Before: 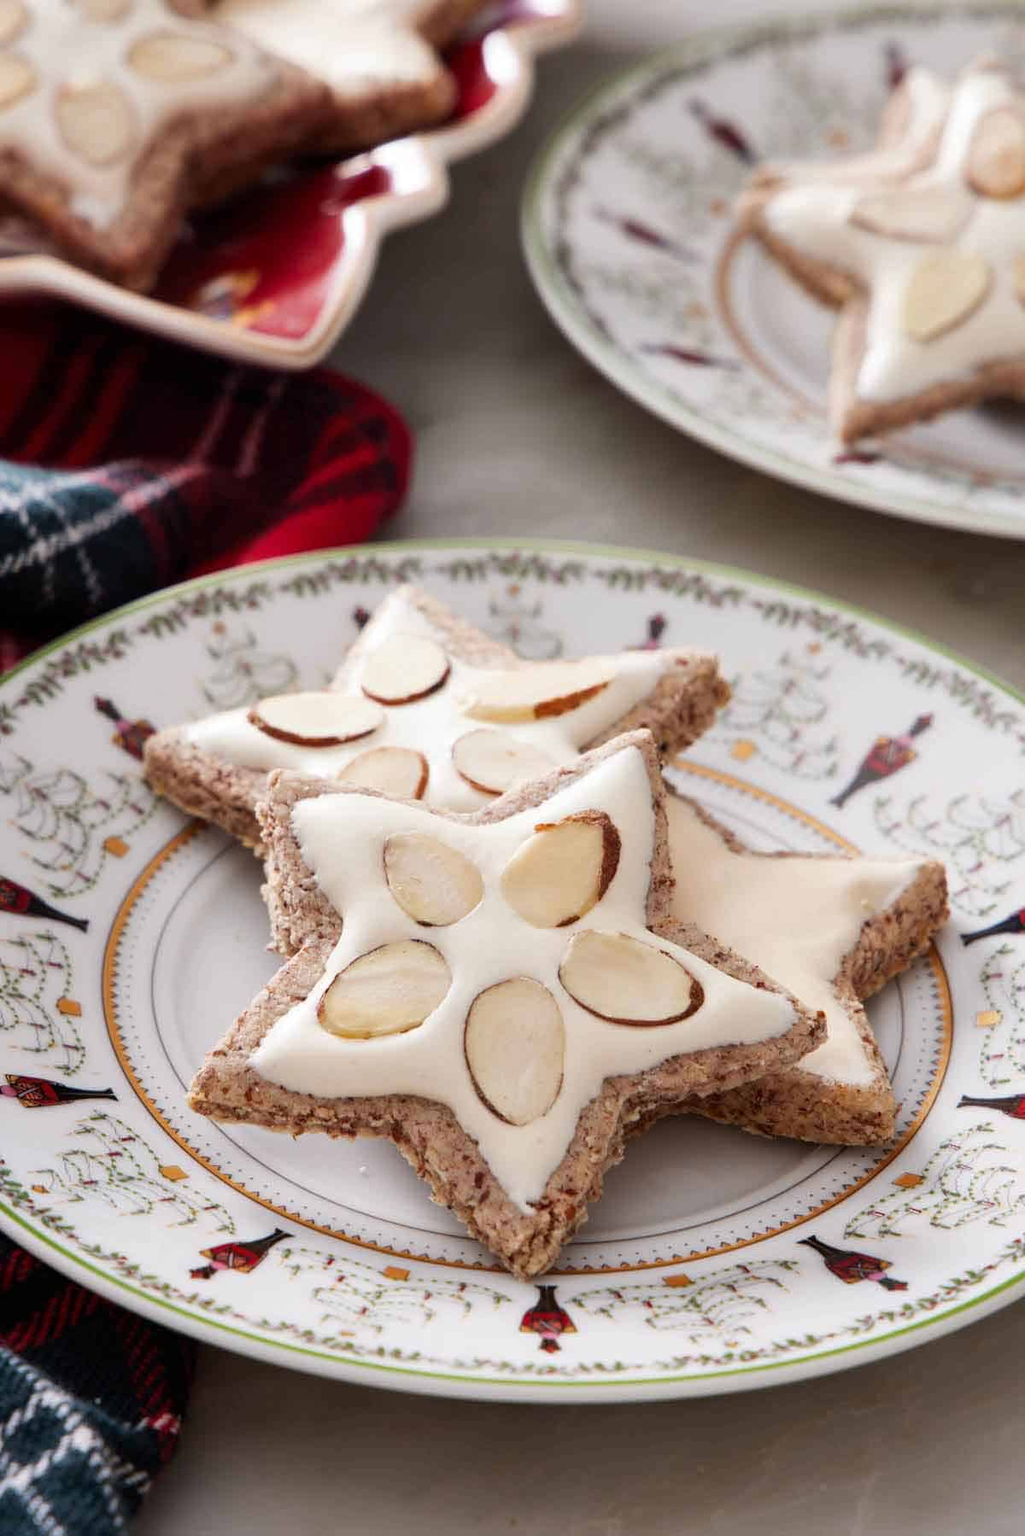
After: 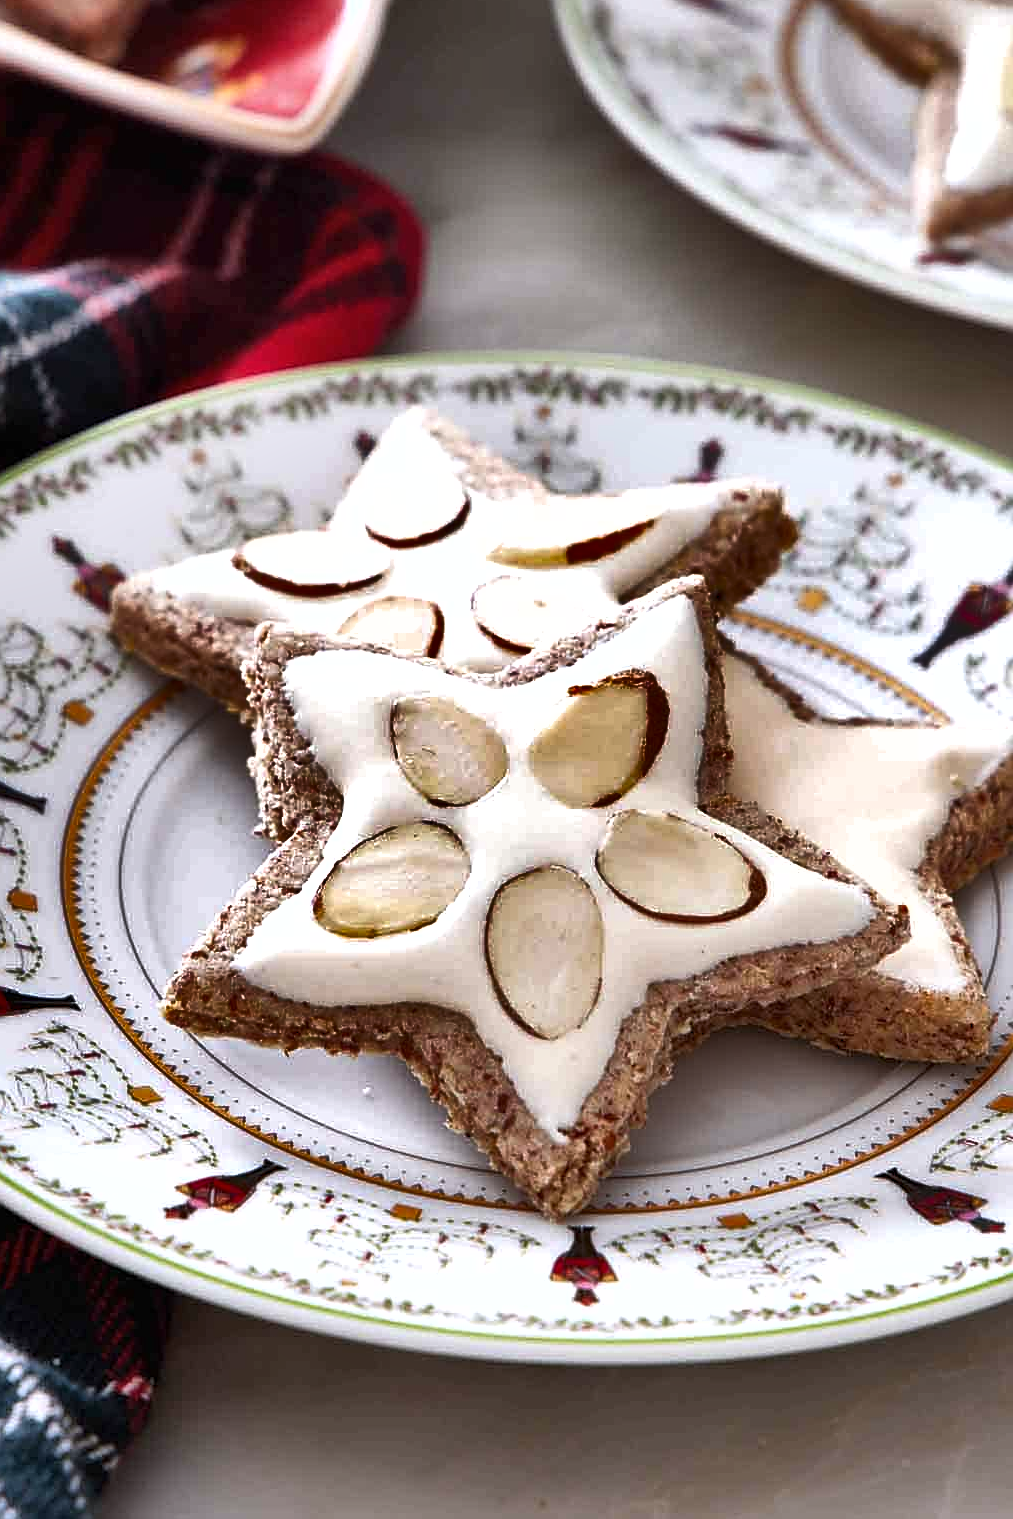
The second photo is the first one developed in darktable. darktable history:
sharpen: on, module defaults
levels: mode automatic, gray 50.8%
shadows and highlights: radius 108.52, shadows 40.68, highlights -72.88, low approximation 0.01, soften with gaussian
crop and rotate: left 4.842%, top 15.51%, right 10.668%
exposure: black level correction 0, exposure 0.5 EV, compensate highlight preservation false
tone equalizer: on, module defaults
white balance: red 0.976, blue 1.04
